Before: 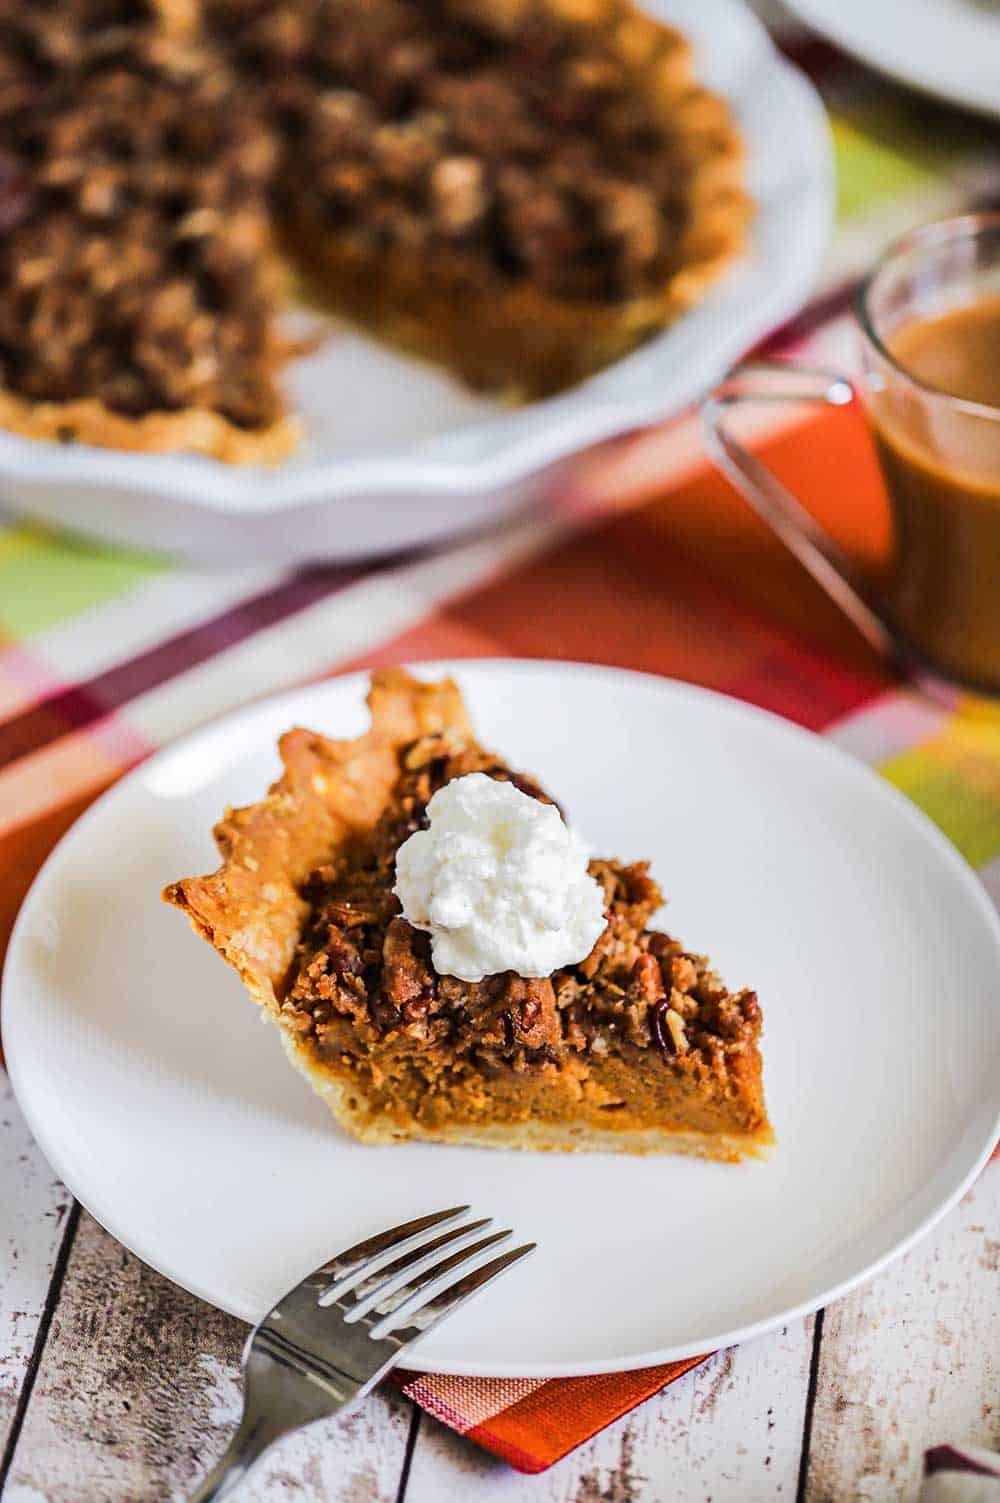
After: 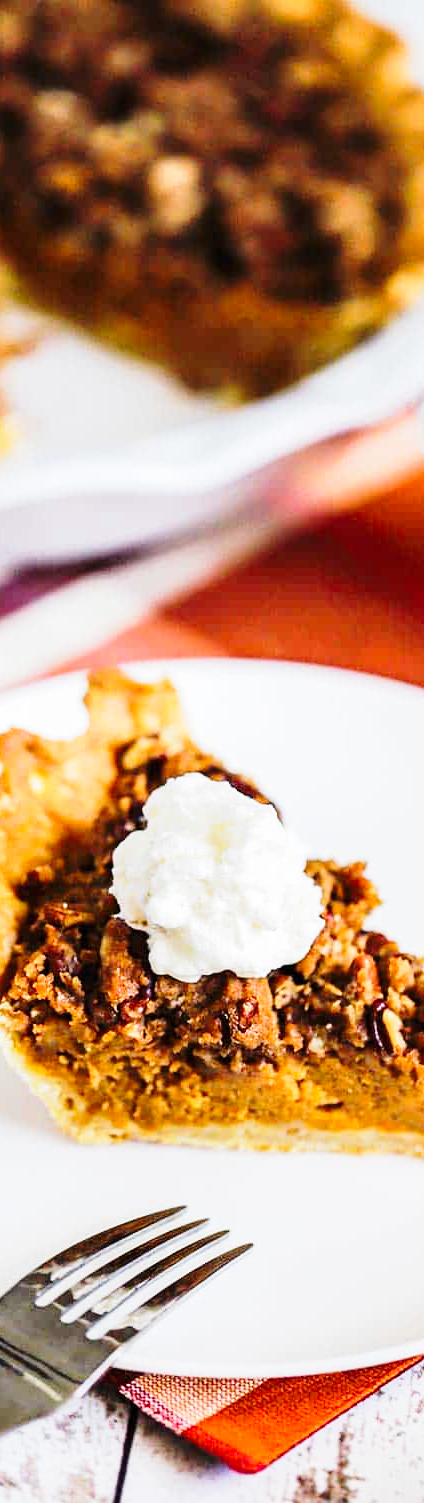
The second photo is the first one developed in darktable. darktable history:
base curve: curves: ch0 [(0, 0) (0.028, 0.03) (0.121, 0.232) (0.46, 0.748) (0.859, 0.968) (1, 1)], preserve colors none
crop: left 28.385%, right 29.119%
